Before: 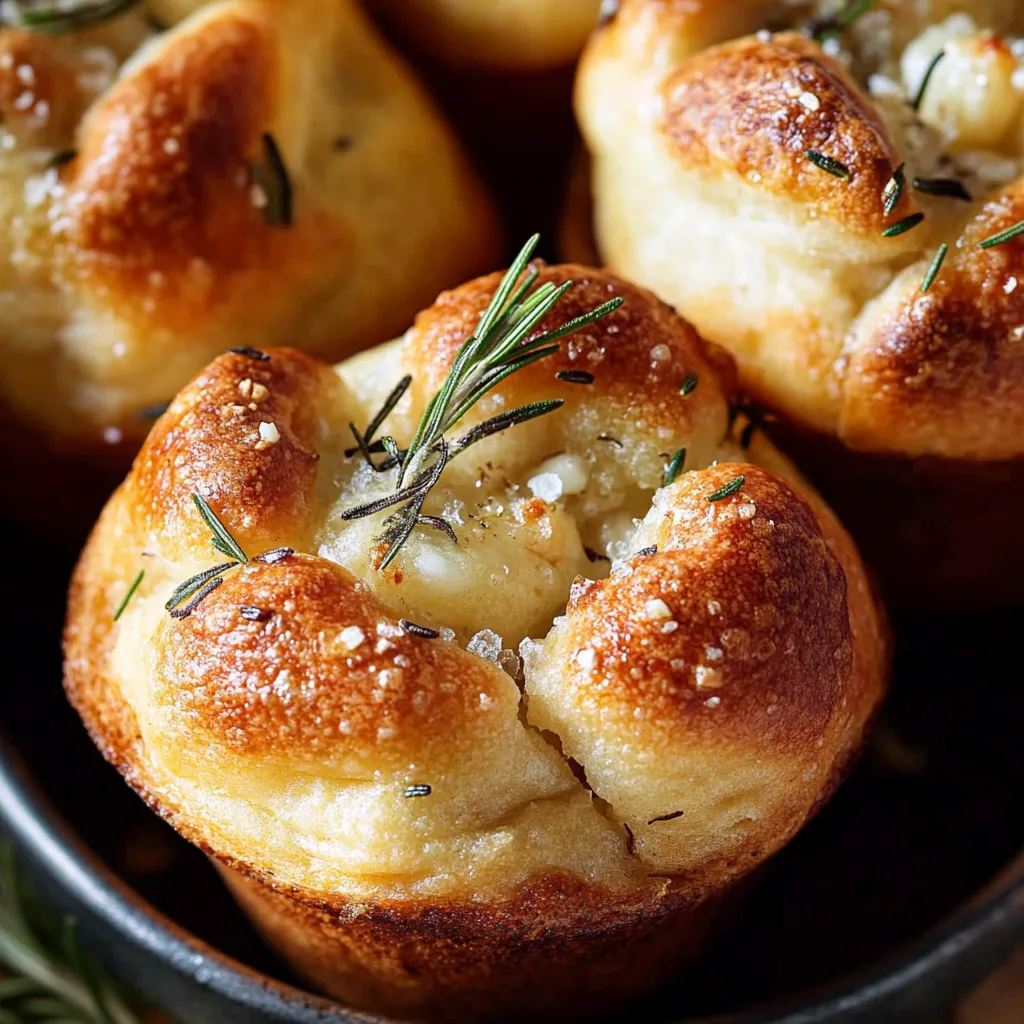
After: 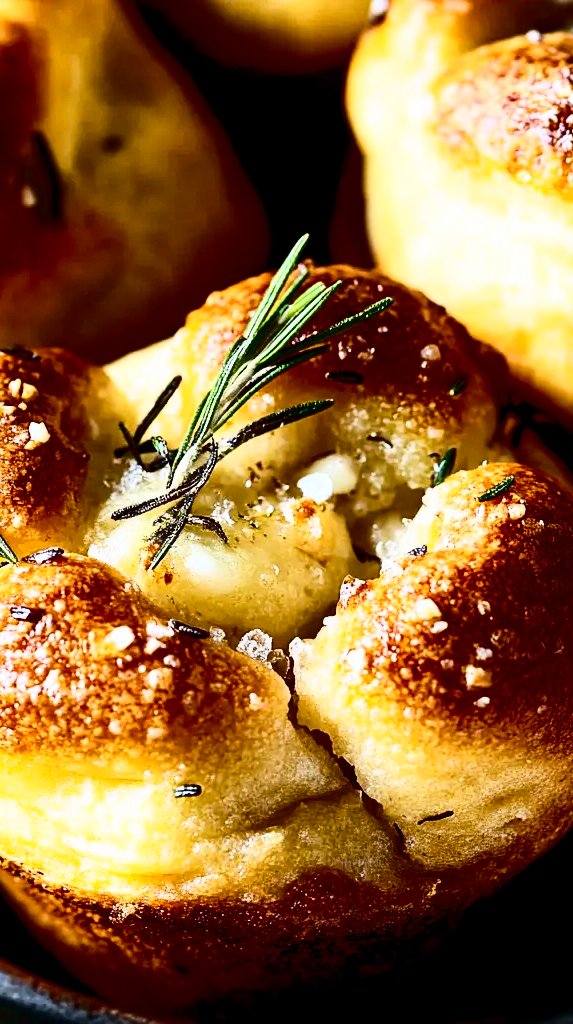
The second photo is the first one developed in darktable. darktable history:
color balance rgb: shadows lift › chroma 0.867%, shadows lift › hue 111.78°, global offset › luminance -0.498%, perceptual saturation grading › global saturation 25.535%, global vibrance 20%
tone curve: curves: ch0 [(0, 0) (0.003, 0.006) (0.011, 0.008) (0.025, 0.011) (0.044, 0.015) (0.069, 0.019) (0.1, 0.023) (0.136, 0.03) (0.177, 0.042) (0.224, 0.065) (0.277, 0.103) (0.335, 0.177) (0.399, 0.294) (0.468, 0.463) (0.543, 0.639) (0.623, 0.805) (0.709, 0.909) (0.801, 0.967) (0.898, 0.989) (1, 1)], color space Lab, independent channels, preserve colors none
crop and rotate: left 22.538%, right 21.451%
